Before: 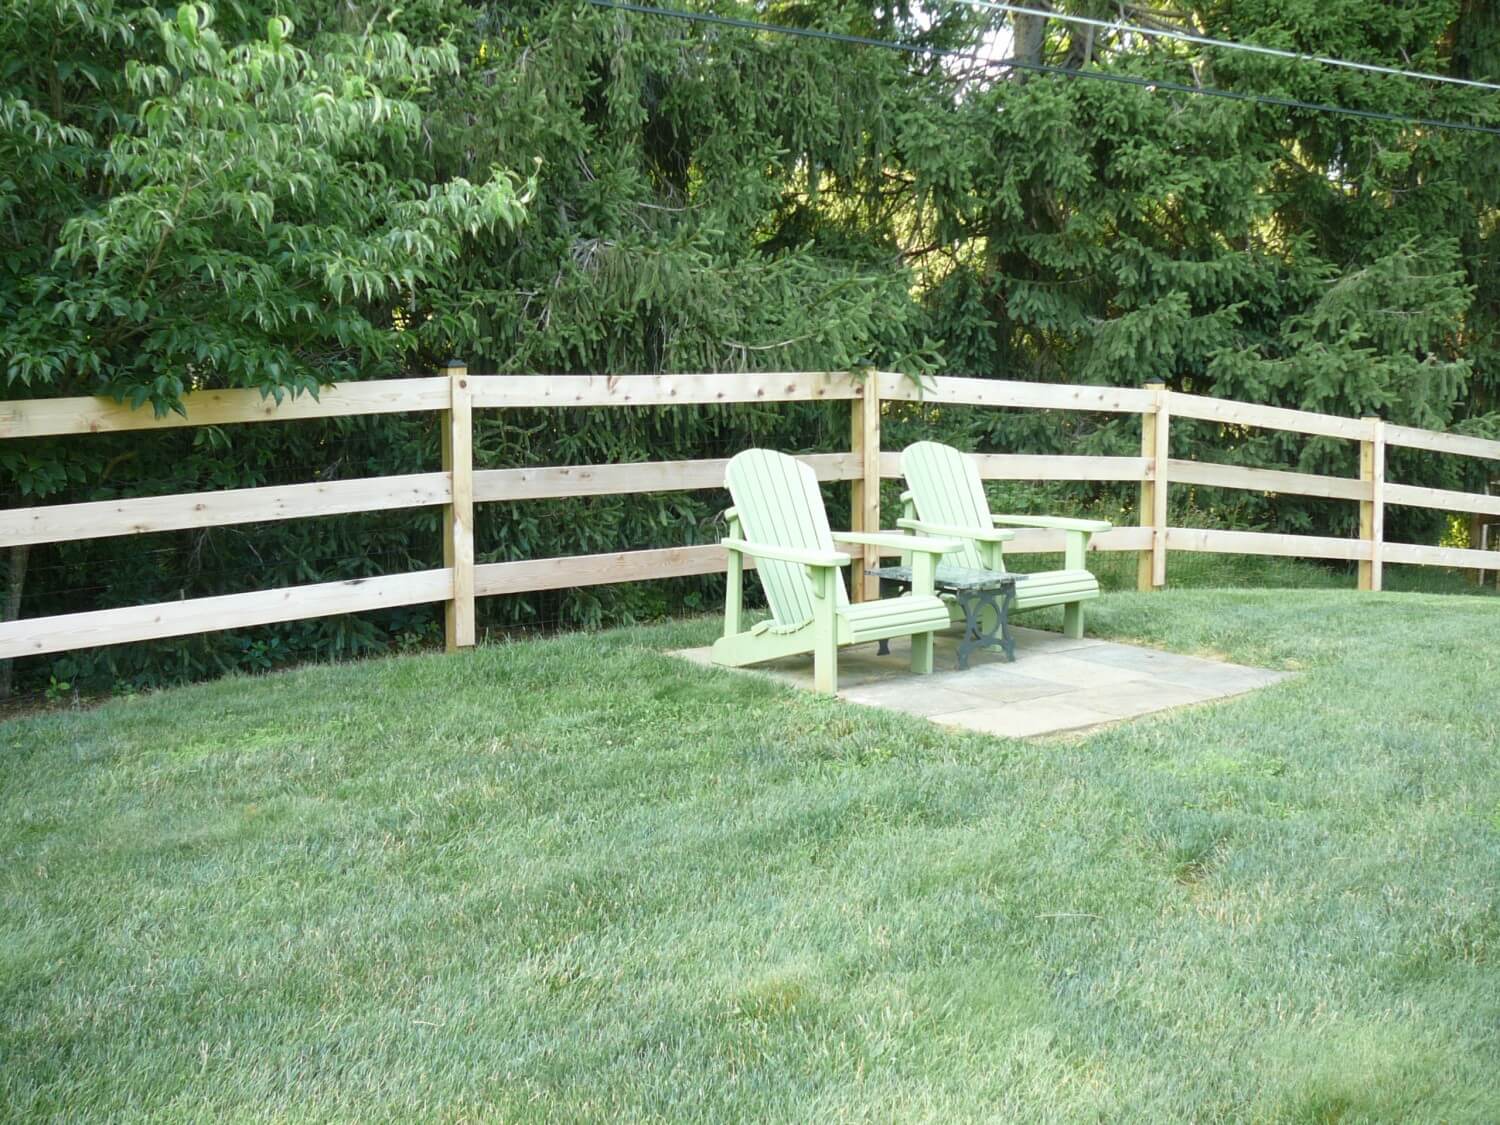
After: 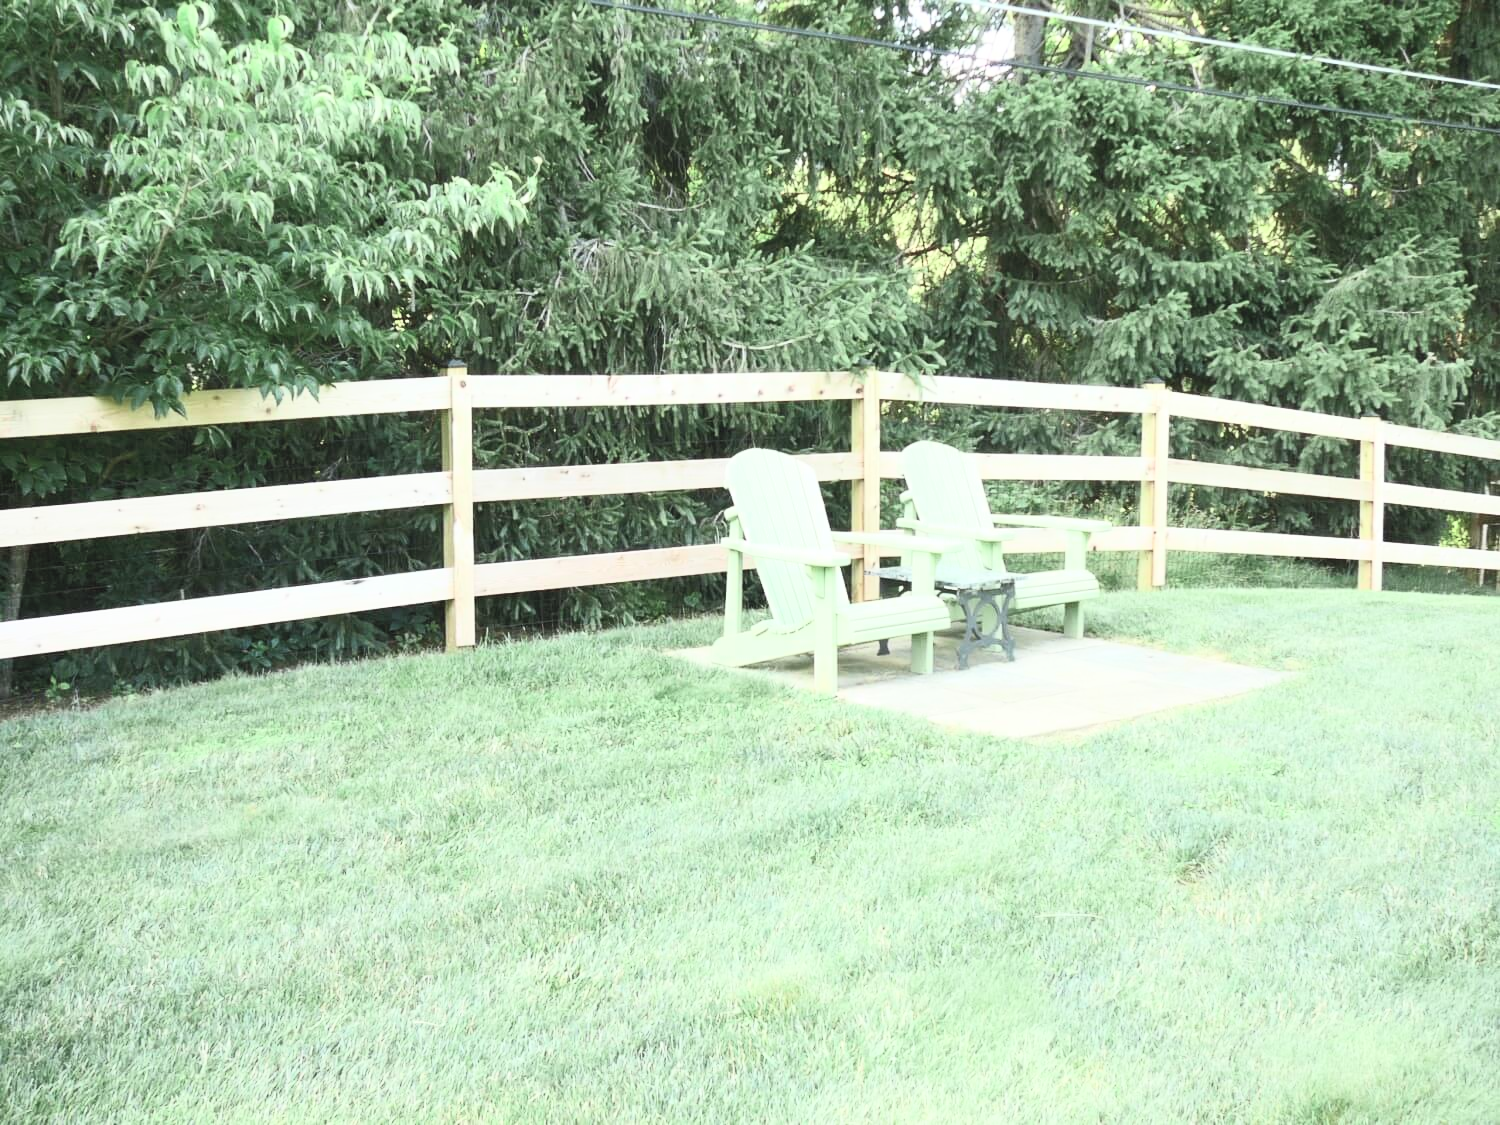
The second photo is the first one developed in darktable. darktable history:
contrast brightness saturation: contrast 0.43, brightness 0.56, saturation -0.19
color zones: curves: ch2 [(0, 0.5) (0.143, 0.517) (0.286, 0.571) (0.429, 0.522) (0.571, 0.5) (0.714, 0.5) (0.857, 0.5) (1, 0.5)]
